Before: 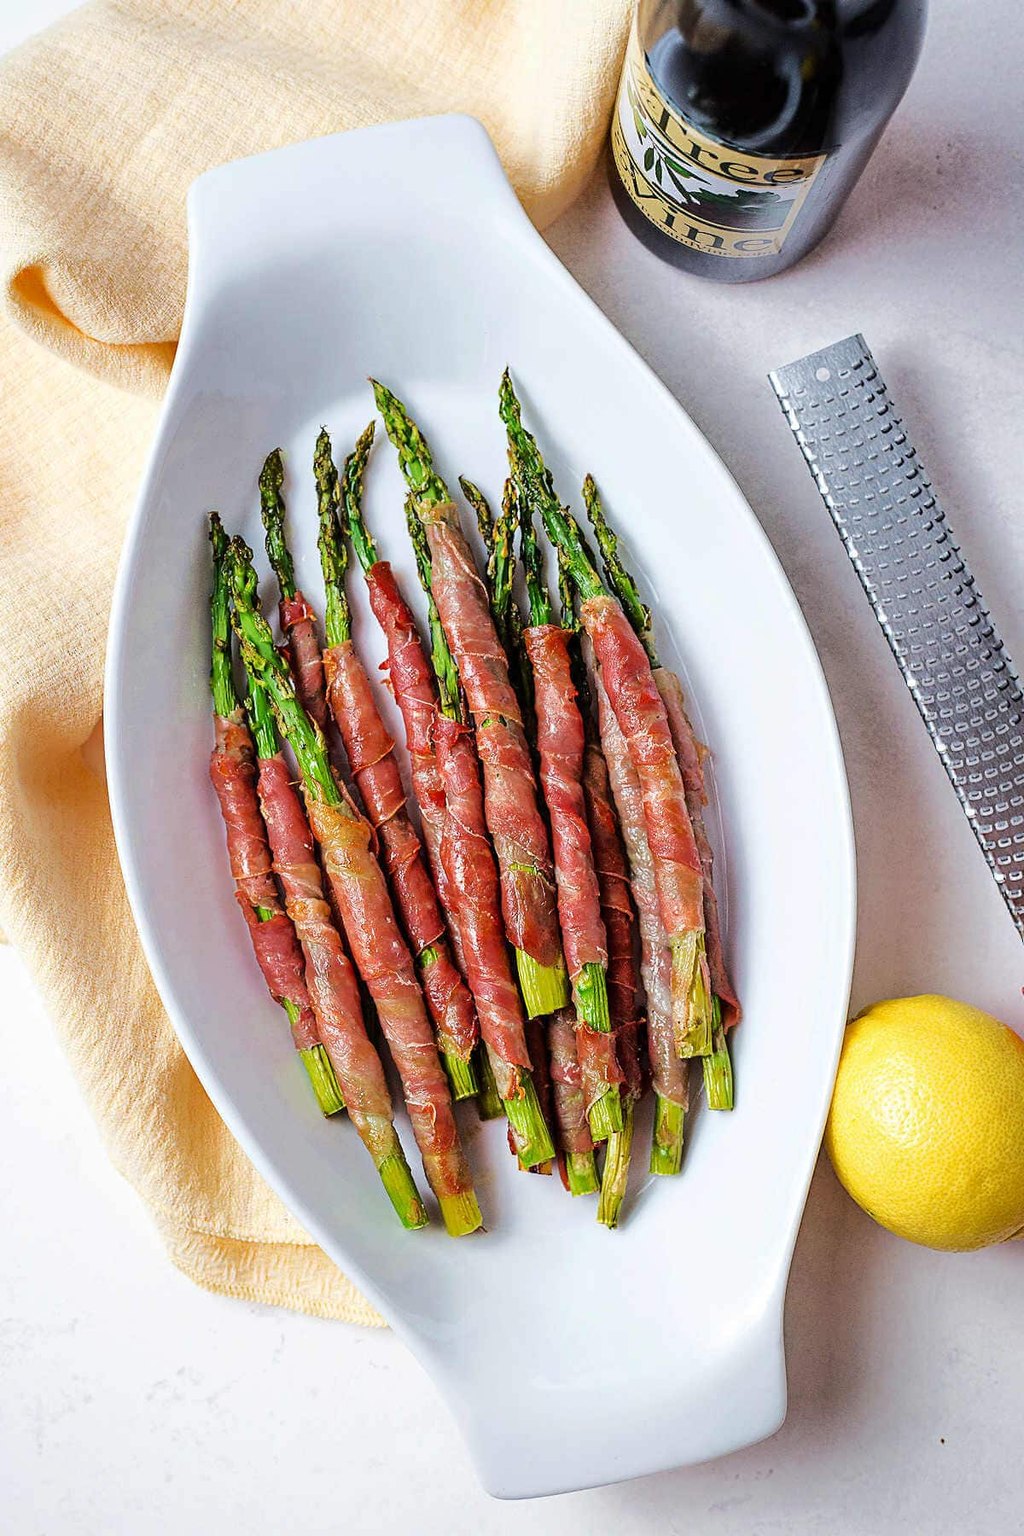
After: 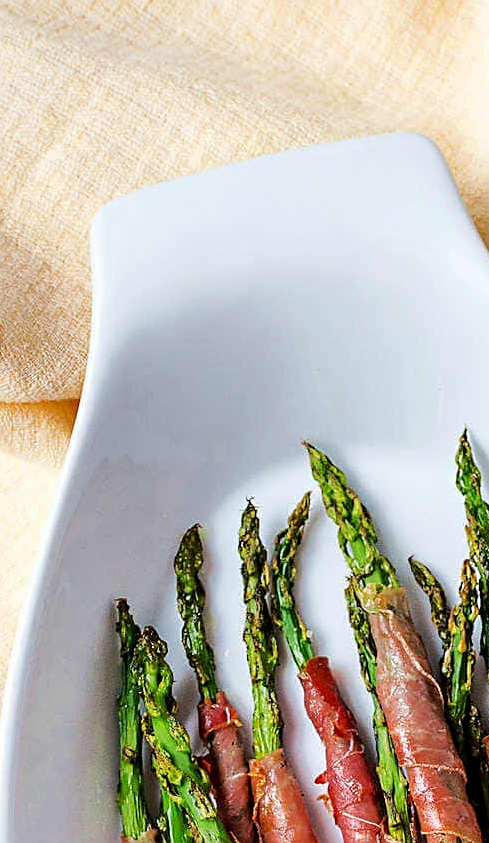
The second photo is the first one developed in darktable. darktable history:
exposure: black level correction 0.002, compensate exposure bias true, compensate highlight preservation false
crop and rotate: left 10.807%, top 0.088%, right 48.396%, bottom 53.064%
sharpen: amount 0.209
